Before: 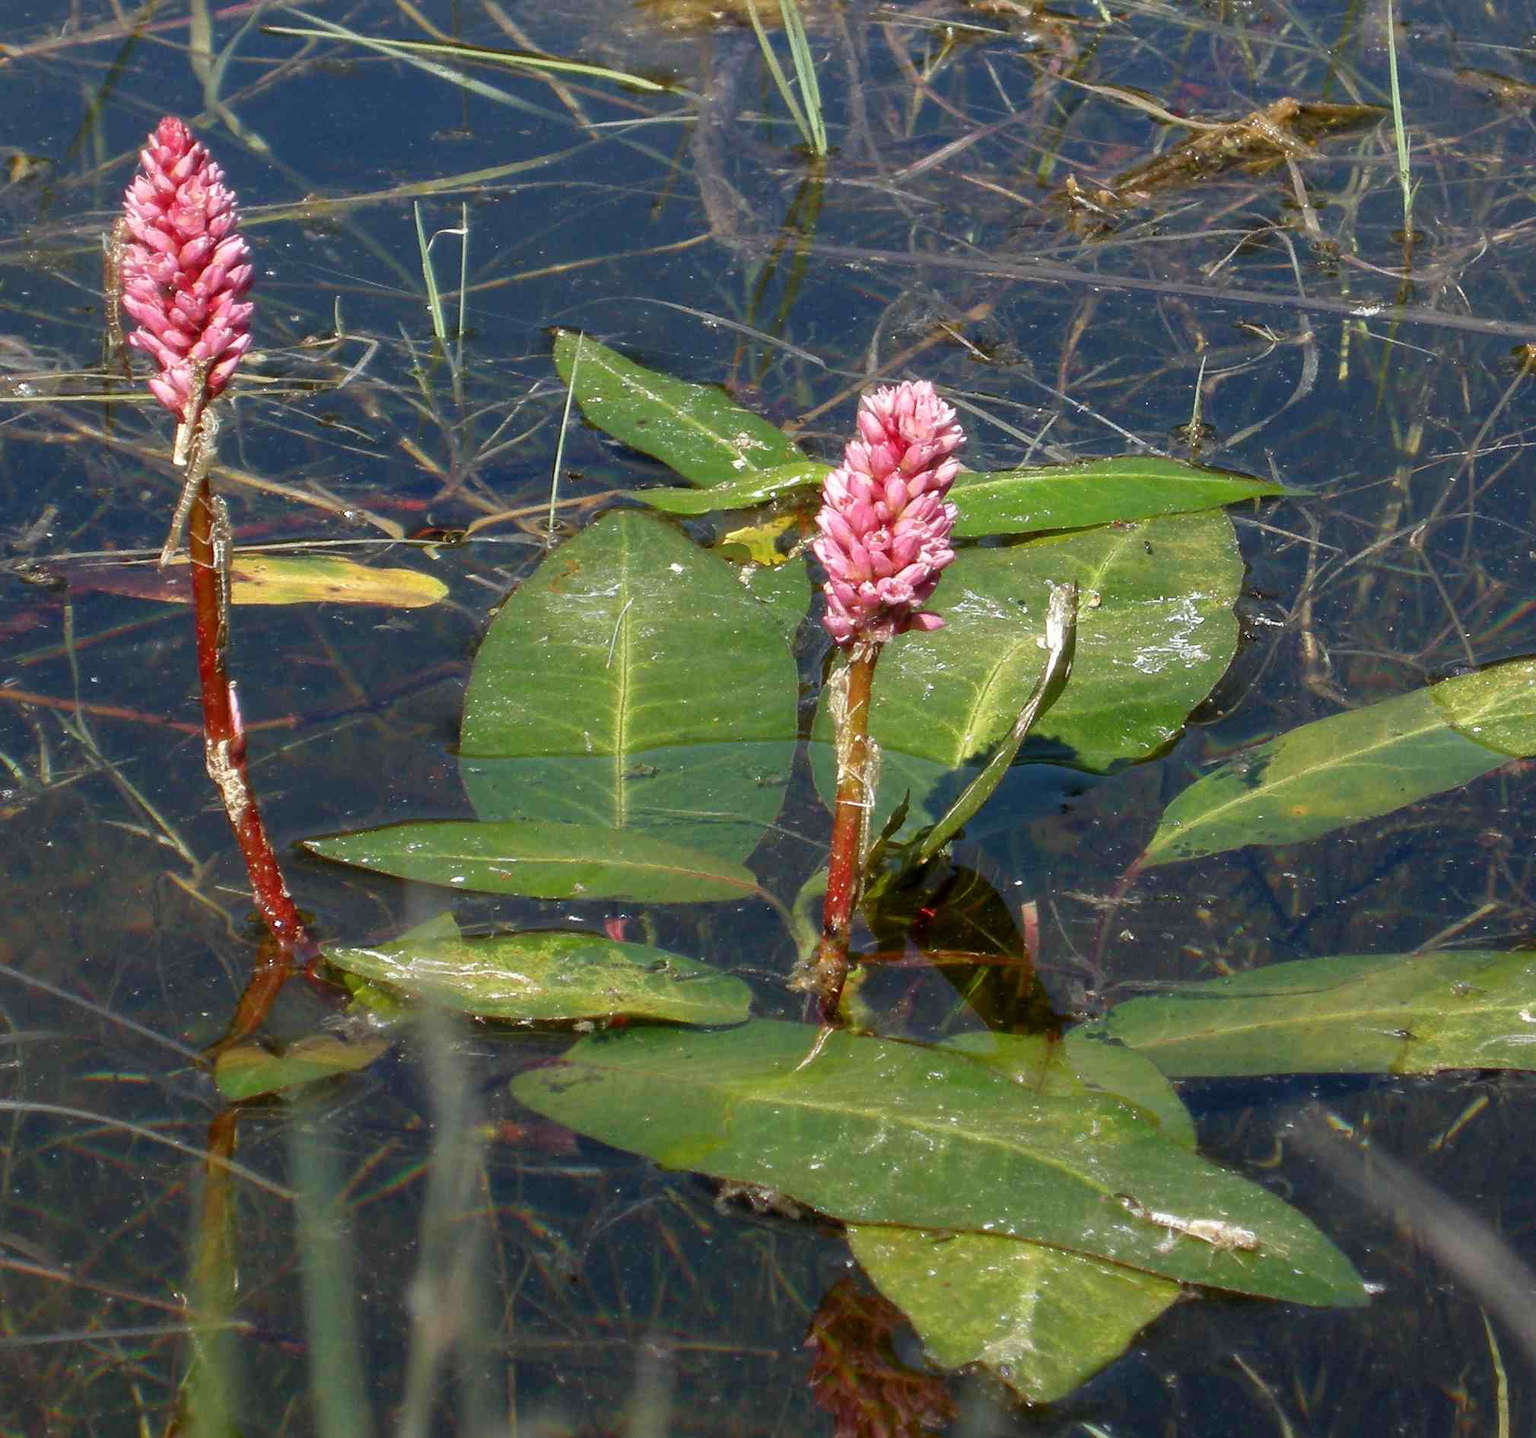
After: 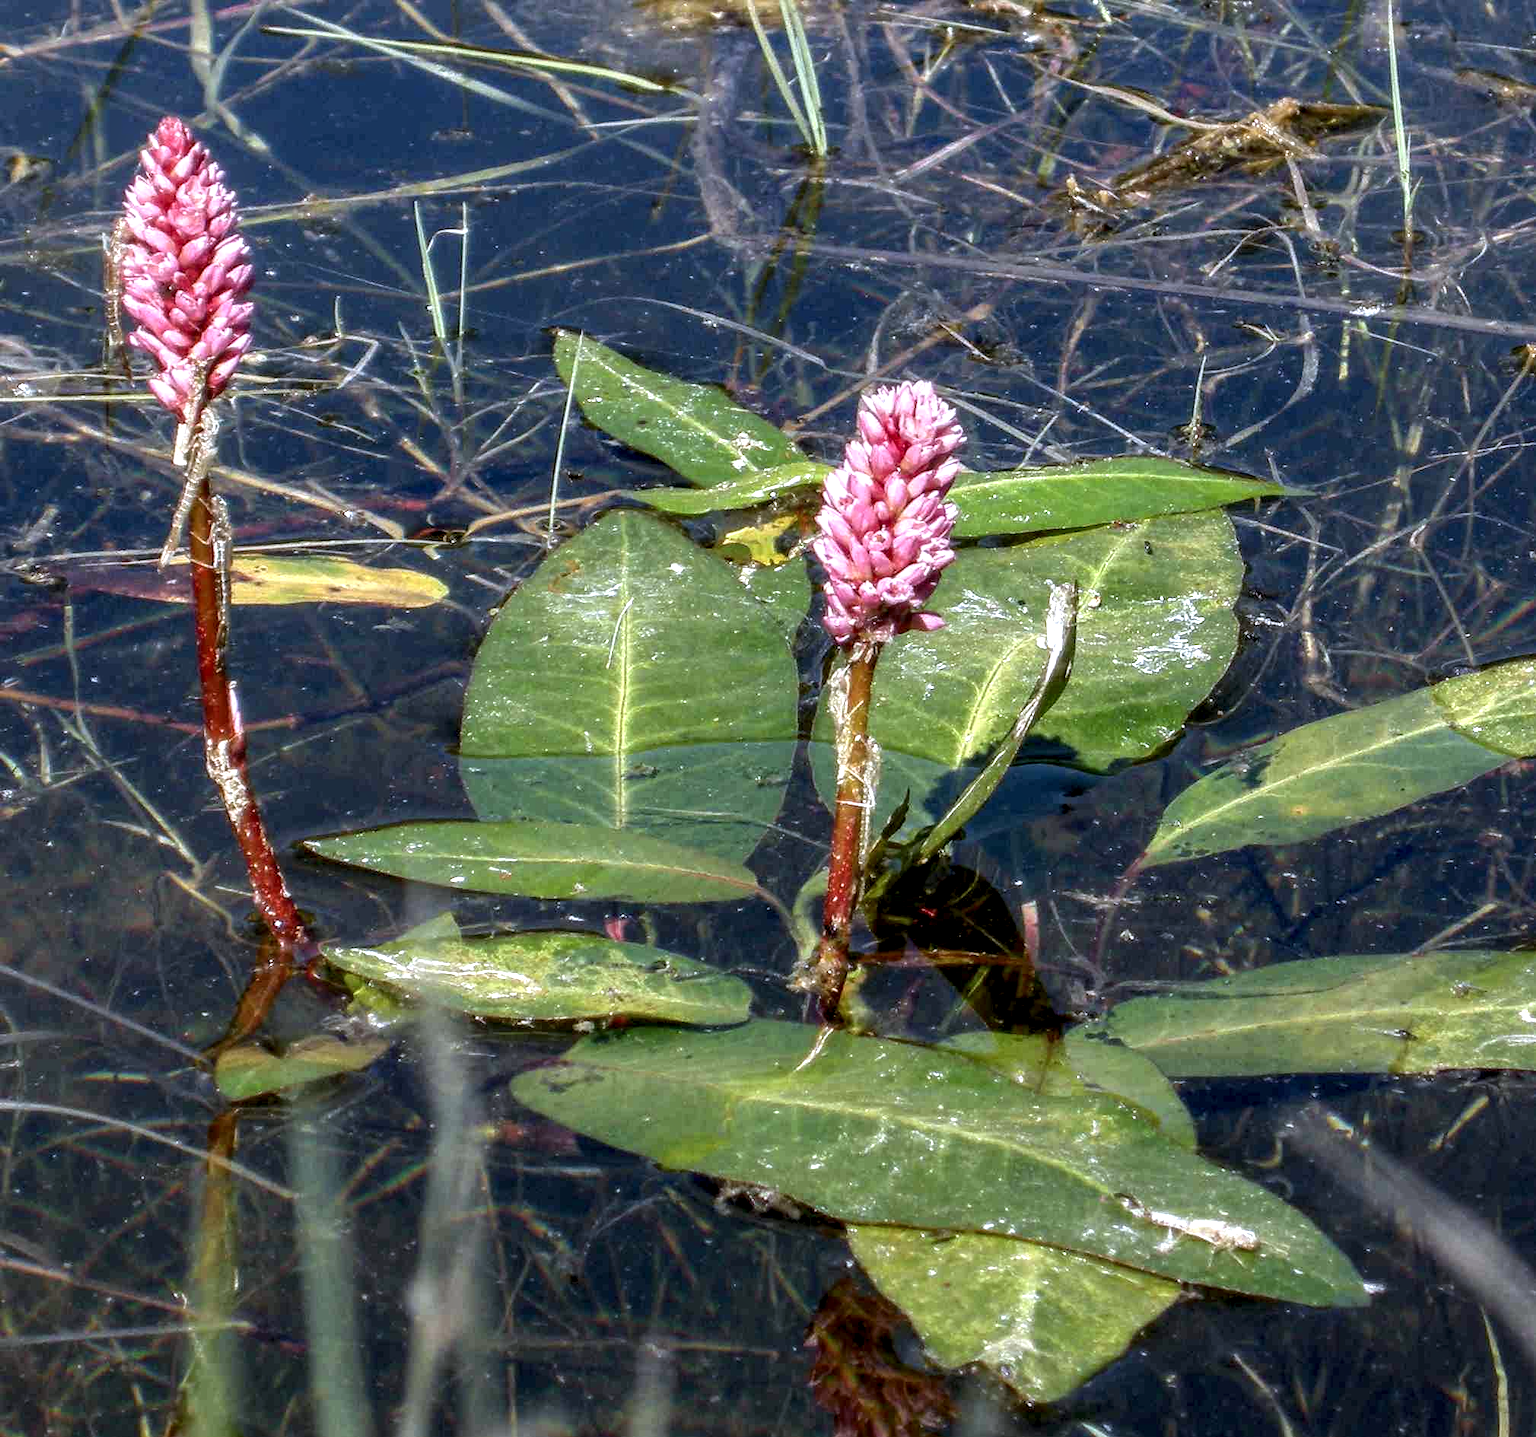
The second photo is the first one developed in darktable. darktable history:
local contrast: highlights 0%, shadows 0%, detail 182%
white balance: red 0.967, blue 1.119, emerald 0.756
exposure: exposure 0.014 EV, compensate highlight preservation false
